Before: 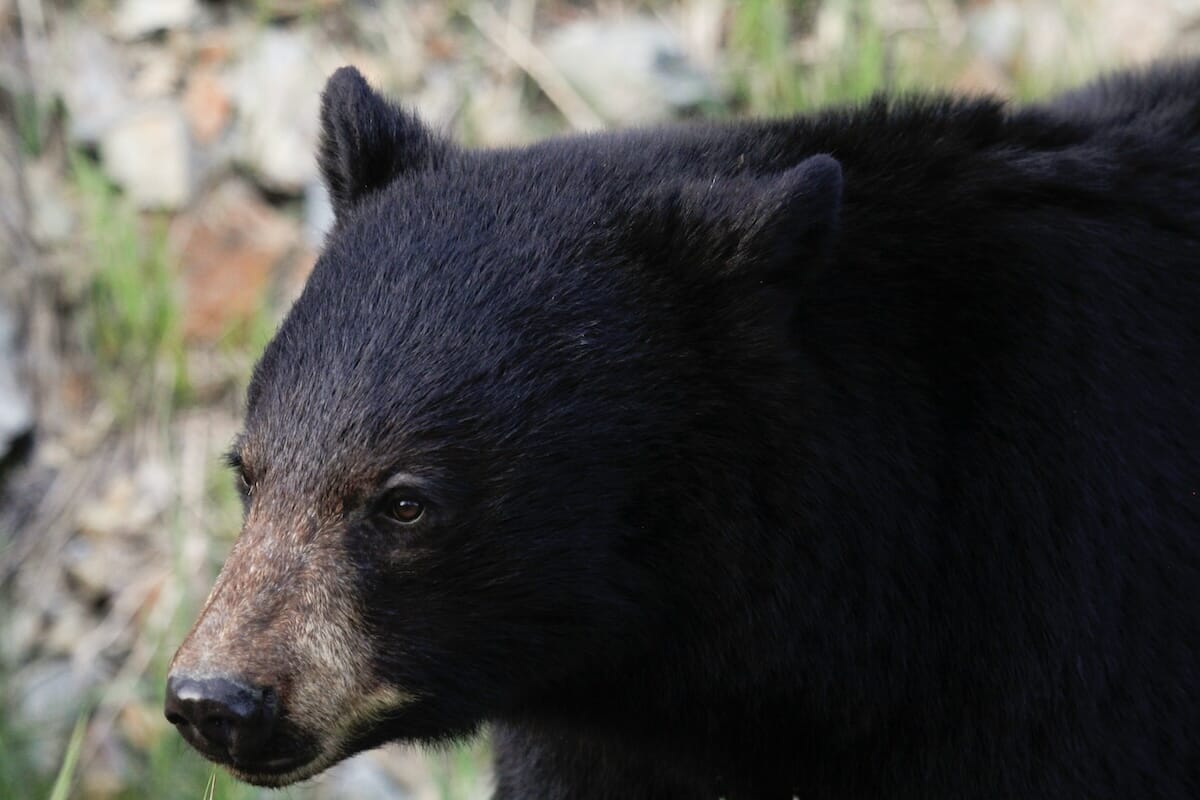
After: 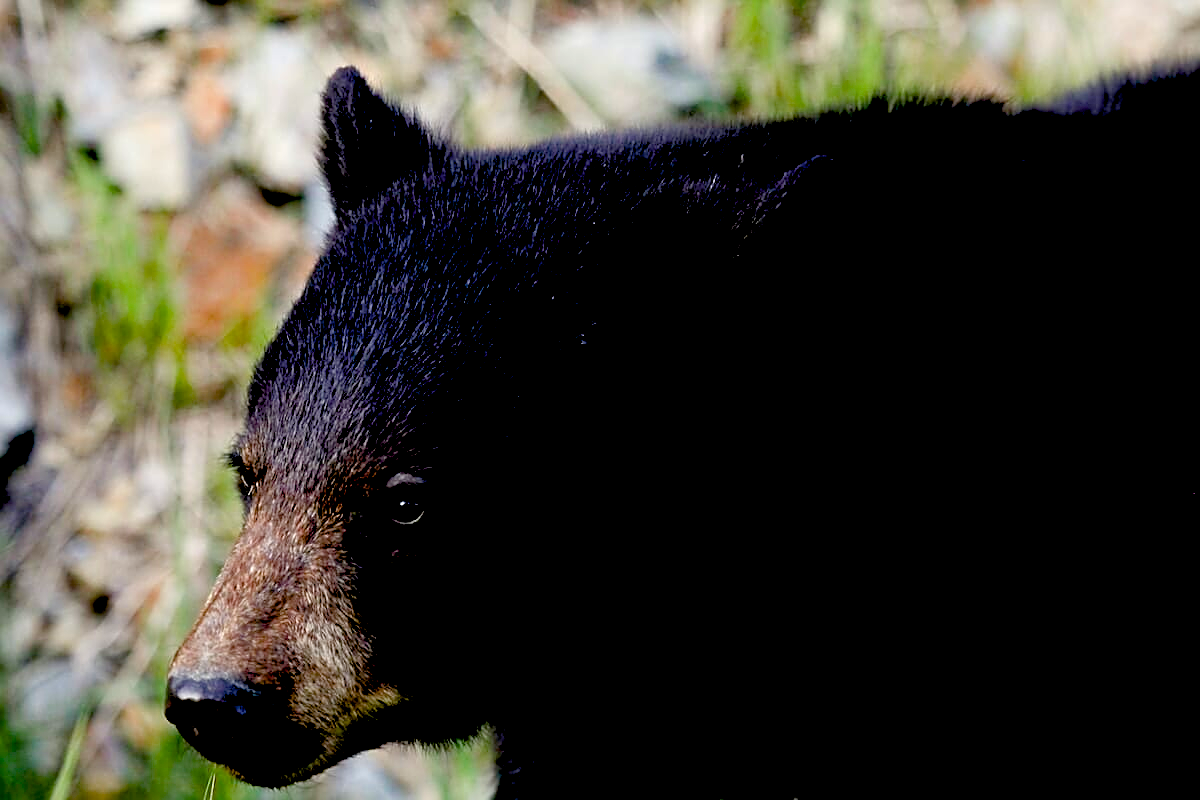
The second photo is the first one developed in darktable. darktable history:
exposure: black level correction 0.056, compensate highlight preservation false
sharpen: on, module defaults
color balance rgb: perceptual saturation grading › global saturation 45%, perceptual saturation grading › highlights -25%, perceptual saturation grading › shadows 50%, perceptual brilliance grading › global brilliance 3%, global vibrance 3%
